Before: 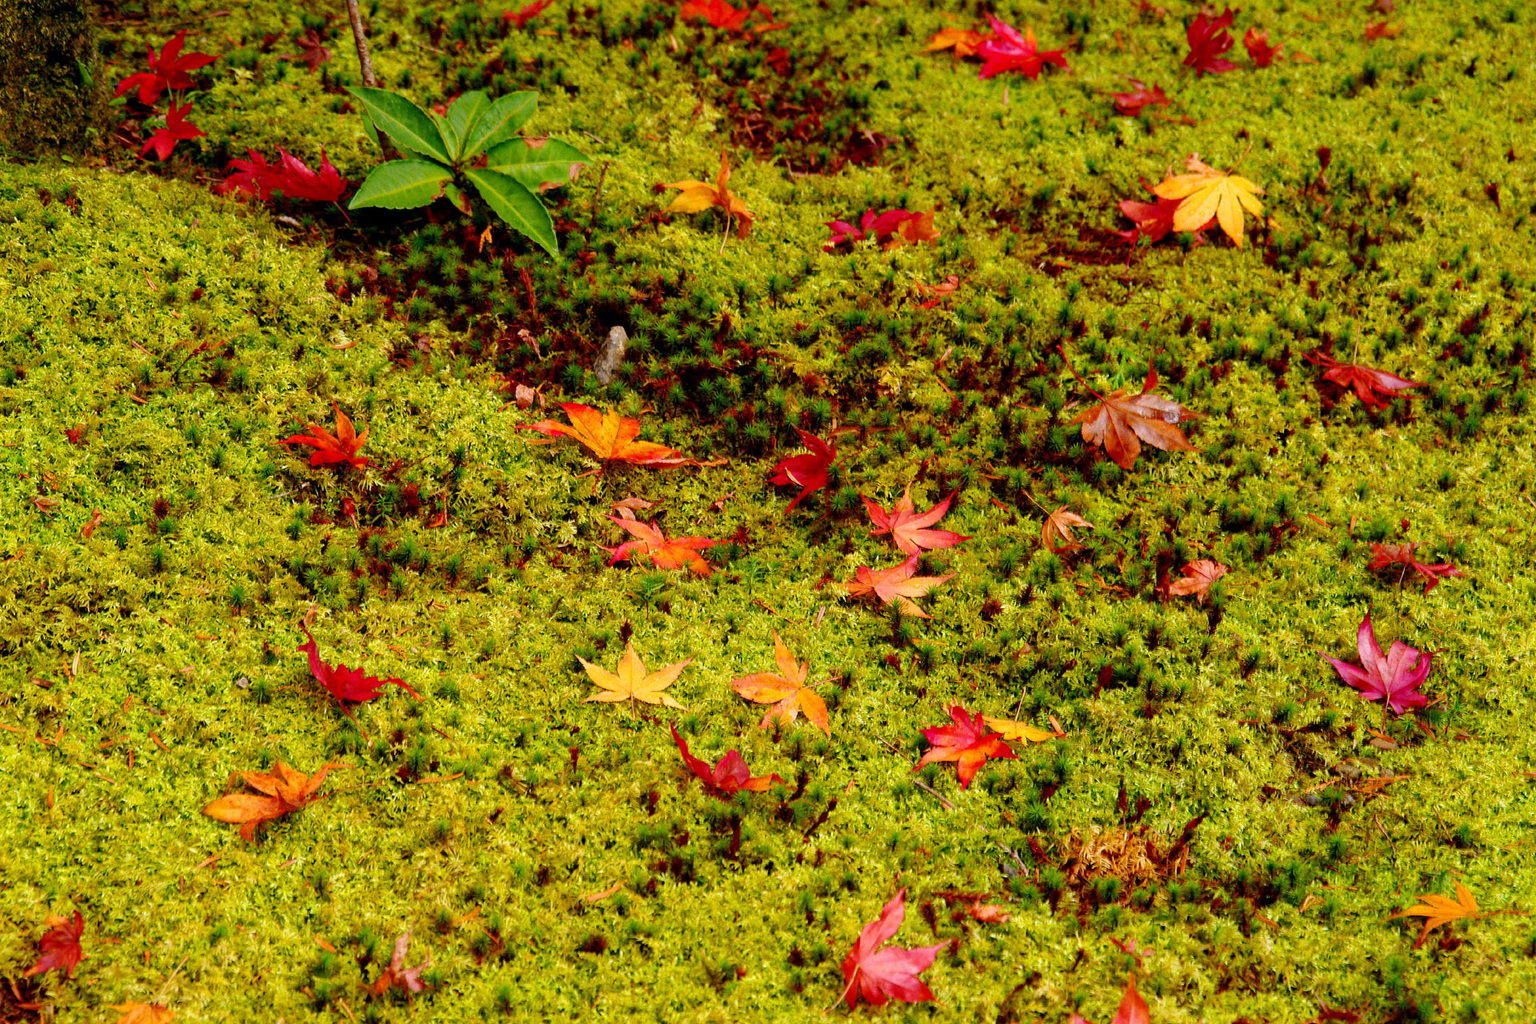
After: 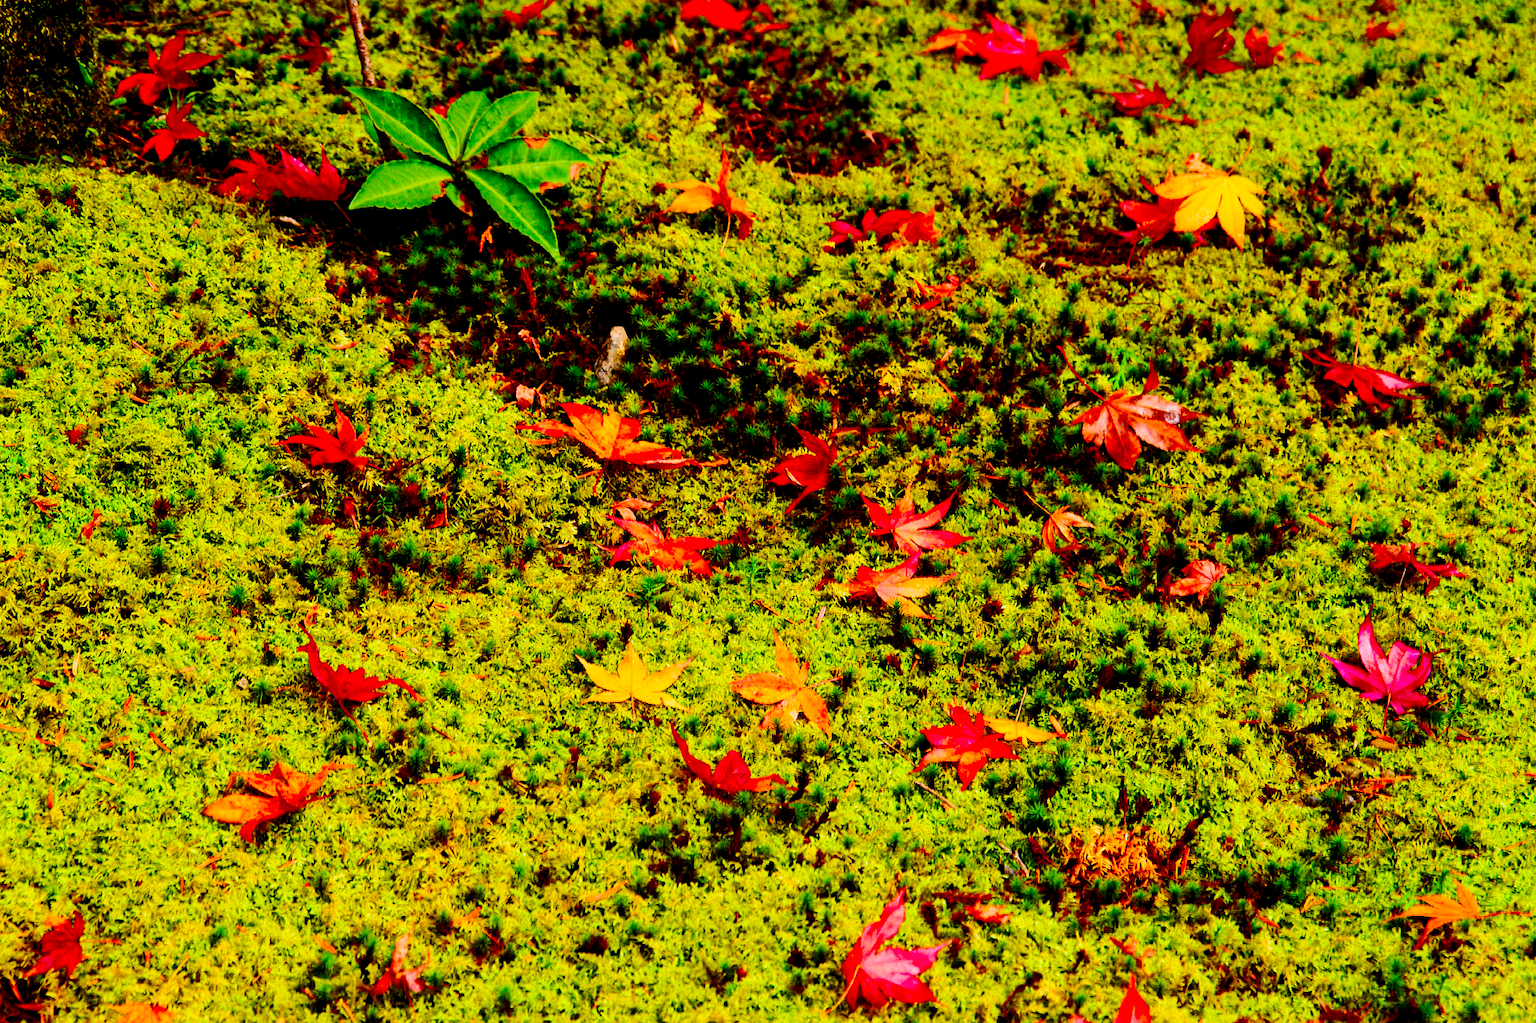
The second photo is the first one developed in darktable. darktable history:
filmic rgb: black relative exposure -5.12 EV, white relative exposure 3.99 EV, hardness 2.89, contrast 1.3, highlights saturation mix -29.32%
crop: left 0.008%
shadows and highlights: shadows 48.44, highlights -41.39, soften with gaussian
contrast brightness saturation: contrast 0.265, brightness 0.013, saturation 0.855
